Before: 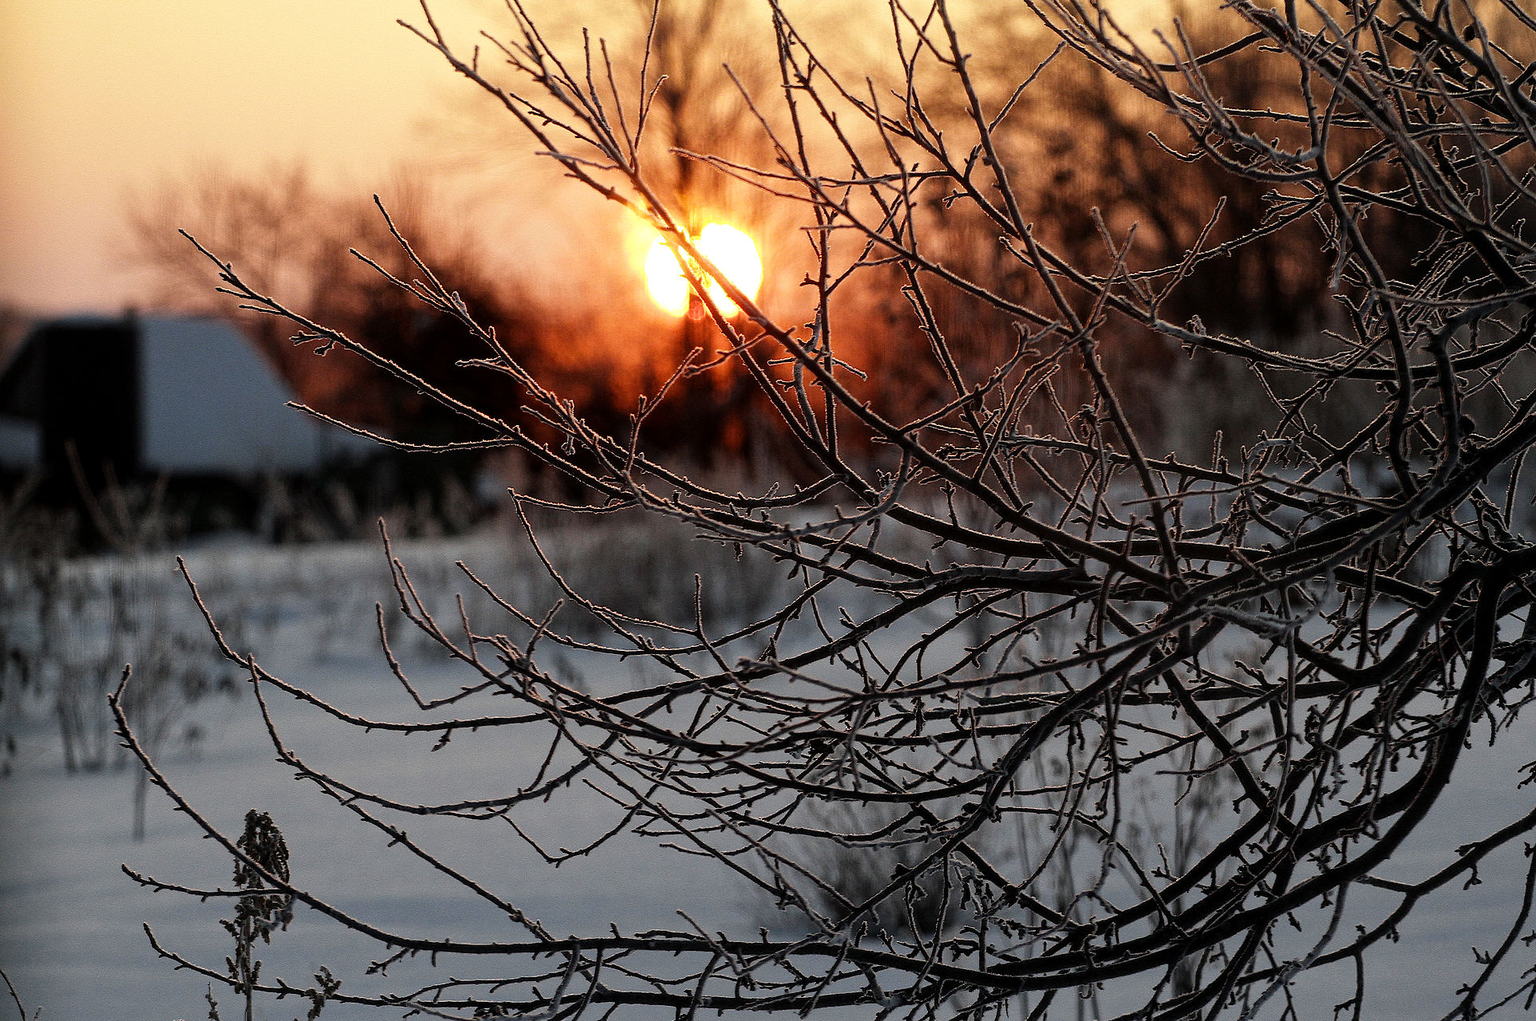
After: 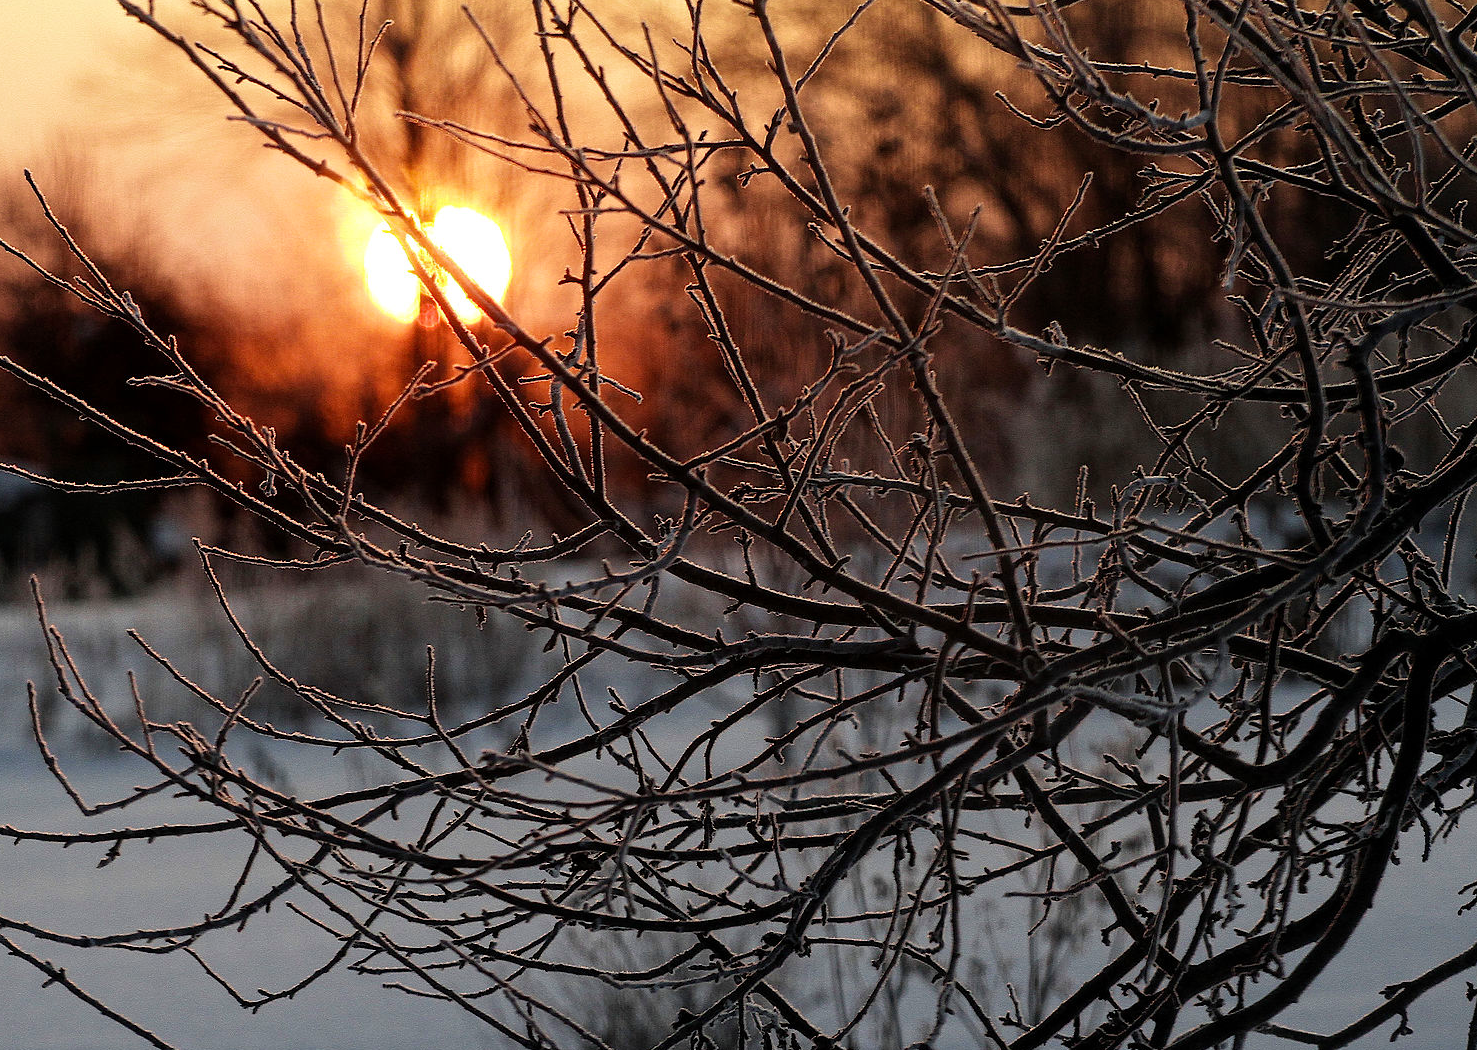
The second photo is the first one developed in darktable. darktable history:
crop: left 23.095%, top 5.827%, bottom 11.854%
velvia: on, module defaults
